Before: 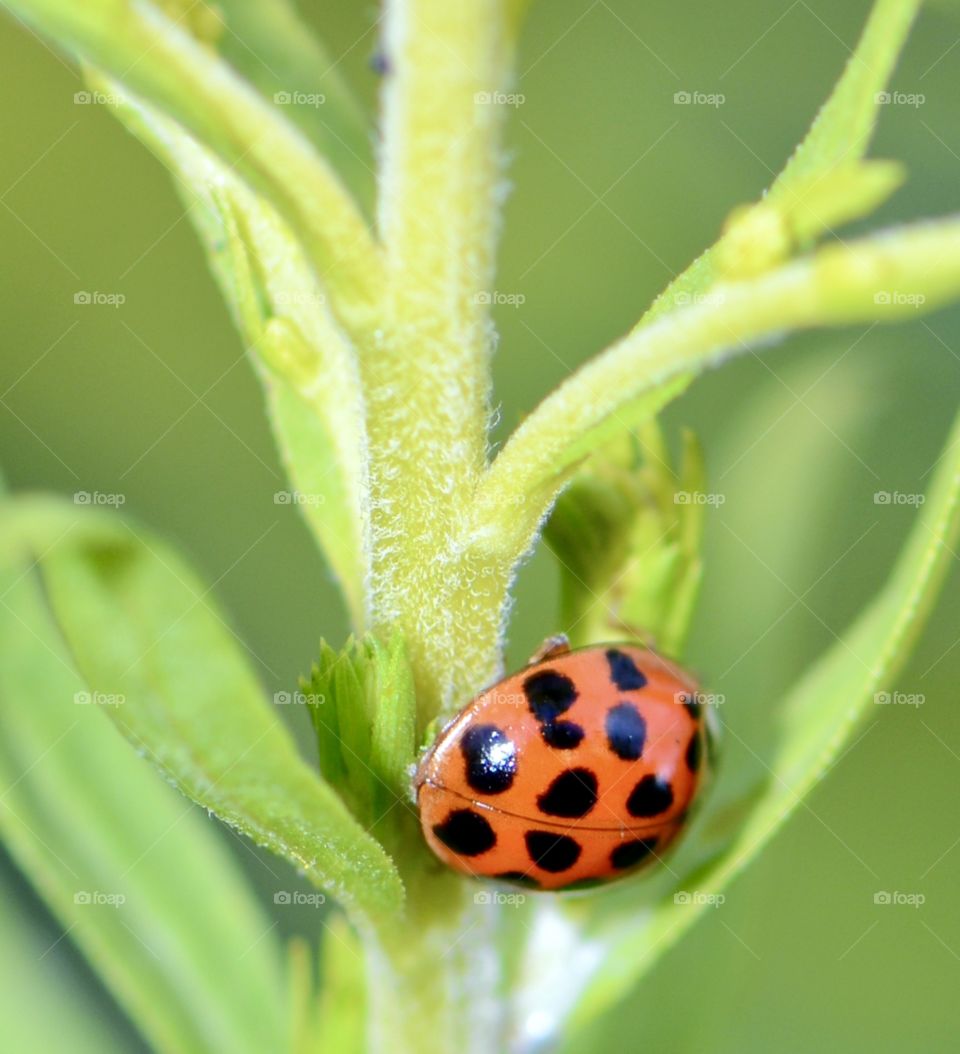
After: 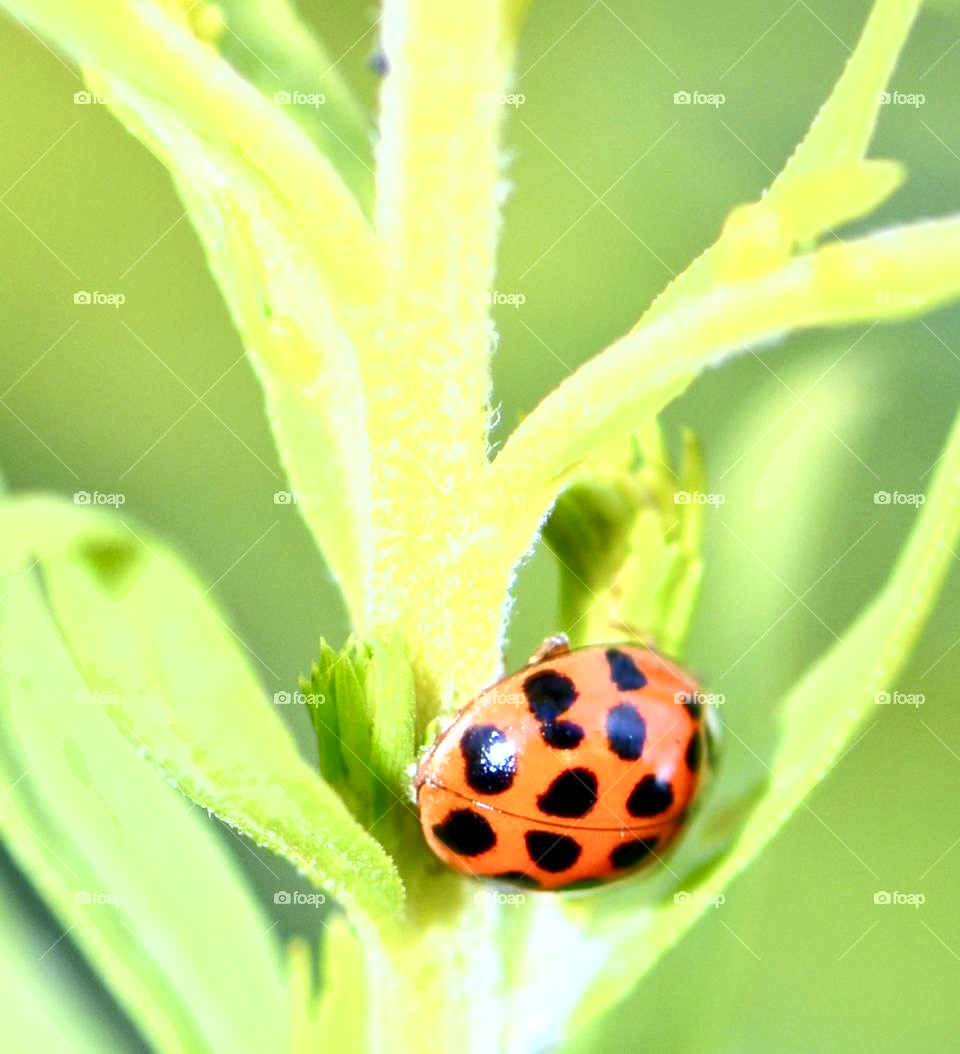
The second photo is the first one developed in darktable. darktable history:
shadows and highlights: shadows 52.12, highlights -28.47, soften with gaussian
exposure: exposure 1 EV, compensate exposure bias true, compensate highlight preservation false
